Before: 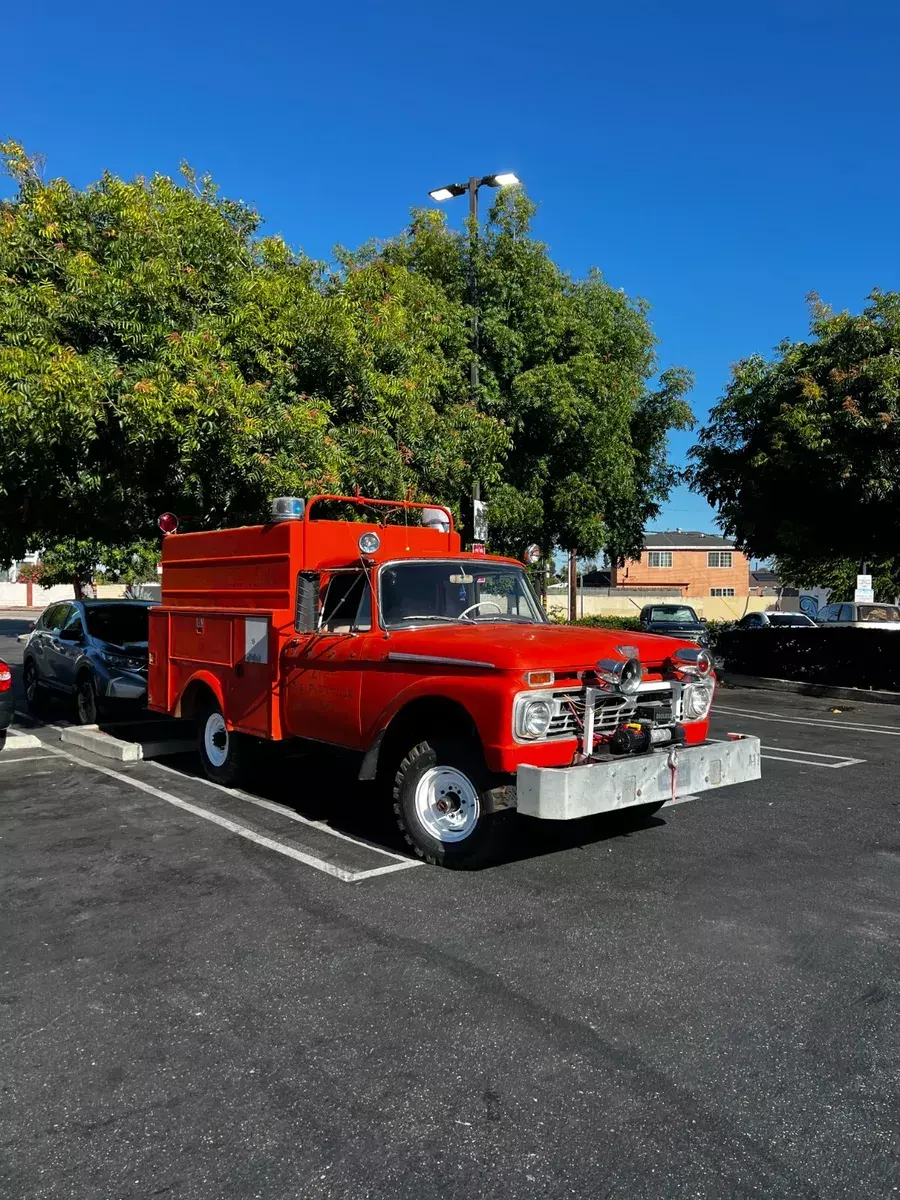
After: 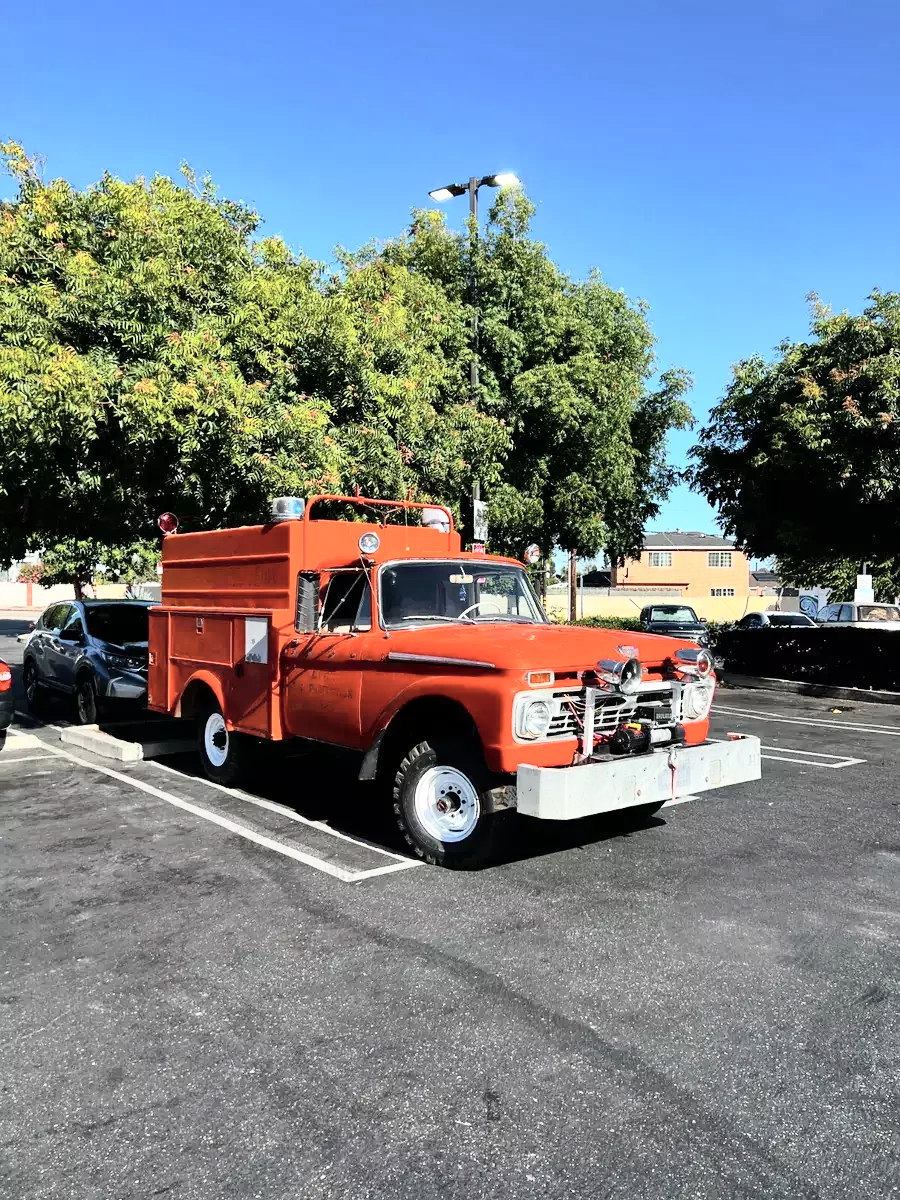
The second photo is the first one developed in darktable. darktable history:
shadows and highlights: low approximation 0.01, soften with gaussian
tone curve: curves: ch0 [(0, 0) (0.003, 0.003) (0.011, 0.012) (0.025, 0.027) (0.044, 0.048) (0.069, 0.074) (0.1, 0.117) (0.136, 0.177) (0.177, 0.246) (0.224, 0.324) (0.277, 0.422) (0.335, 0.531) (0.399, 0.633) (0.468, 0.733) (0.543, 0.824) (0.623, 0.895) (0.709, 0.938) (0.801, 0.961) (0.898, 0.98) (1, 1)], color space Lab, independent channels, preserve colors none
